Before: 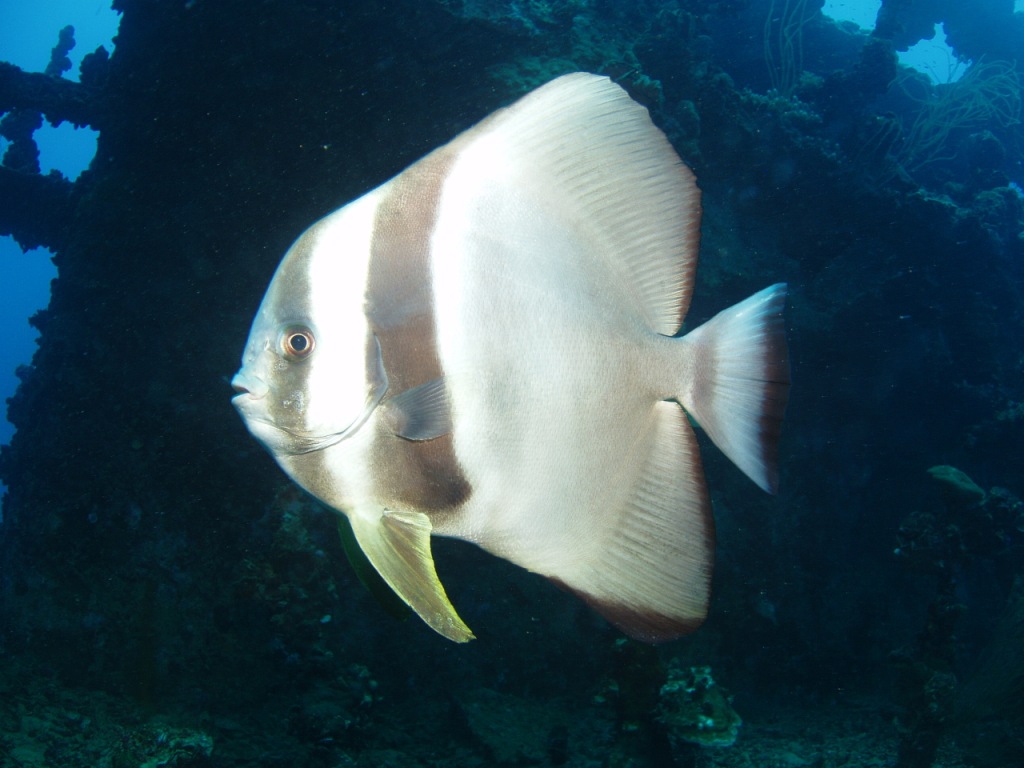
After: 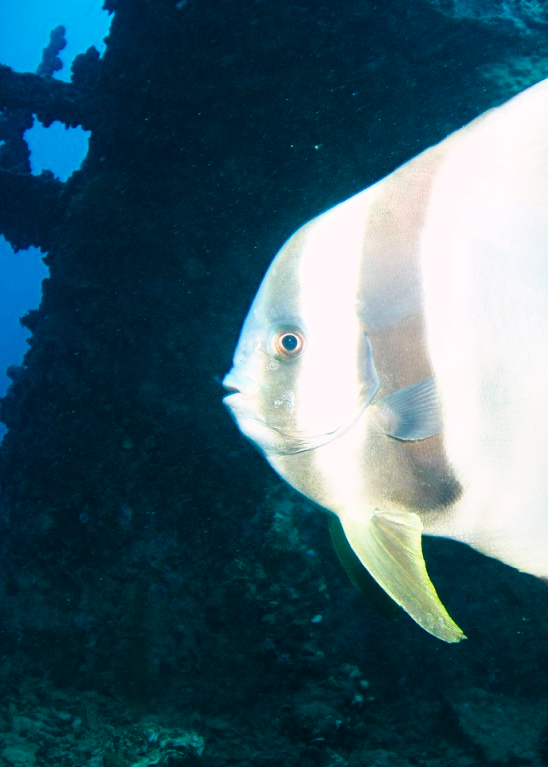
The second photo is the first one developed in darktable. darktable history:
crop: left 0.943%, right 45.532%, bottom 0.079%
filmic rgb: black relative exposure -8.01 EV, white relative exposure 4.05 EV, threshold 2.94 EV, hardness 4.18, enable highlight reconstruction true
color balance rgb: power › luminance -7.544%, power › chroma 2.276%, power › hue 220.05°, perceptual saturation grading › global saturation 16.491%, global vibrance 7.382%, saturation formula JzAzBz (2021)
exposure: black level correction -0.002, exposure 1.357 EV, compensate highlight preservation false
